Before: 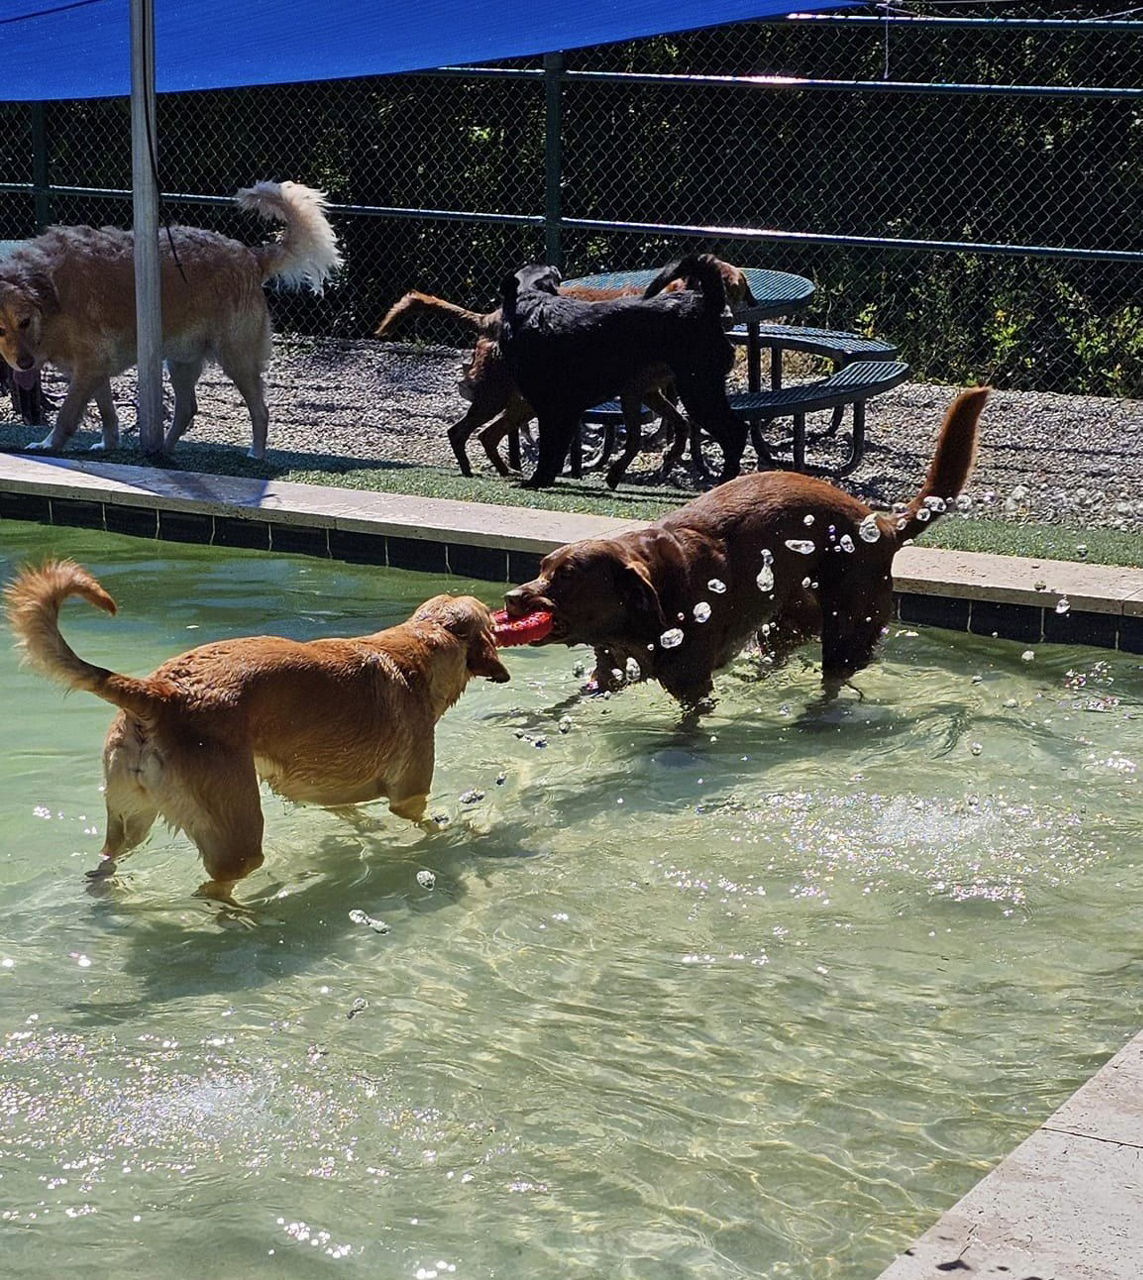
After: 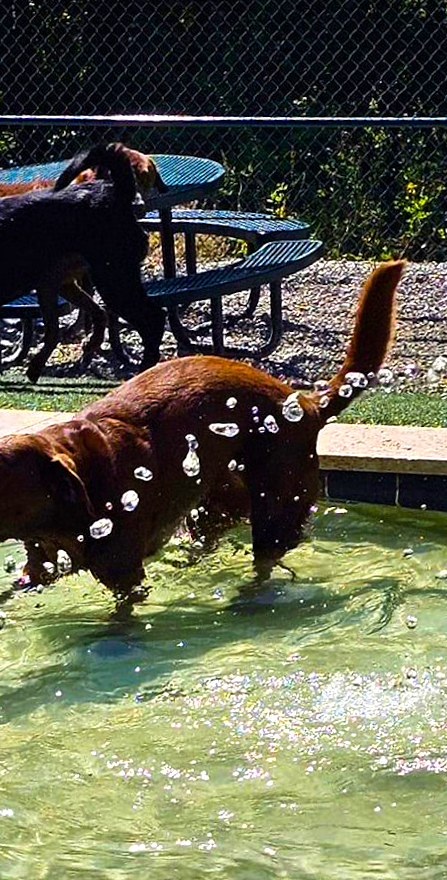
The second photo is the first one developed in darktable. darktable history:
color balance rgb: linear chroma grading › global chroma 9%, perceptual saturation grading › global saturation 36%, perceptual saturation grading › shadows 35%, perceptual brilliance grading › global brilliance 15%, perceptual brilliance grading › shadows -35%, global vibrance 15%
rotate and perspective: rotation -3.18°, automatic cropping off
crop and rotate: left 49.936%, top 10.094%, right 13.136%, bottom 24.256%
velvia: on, module defaults
